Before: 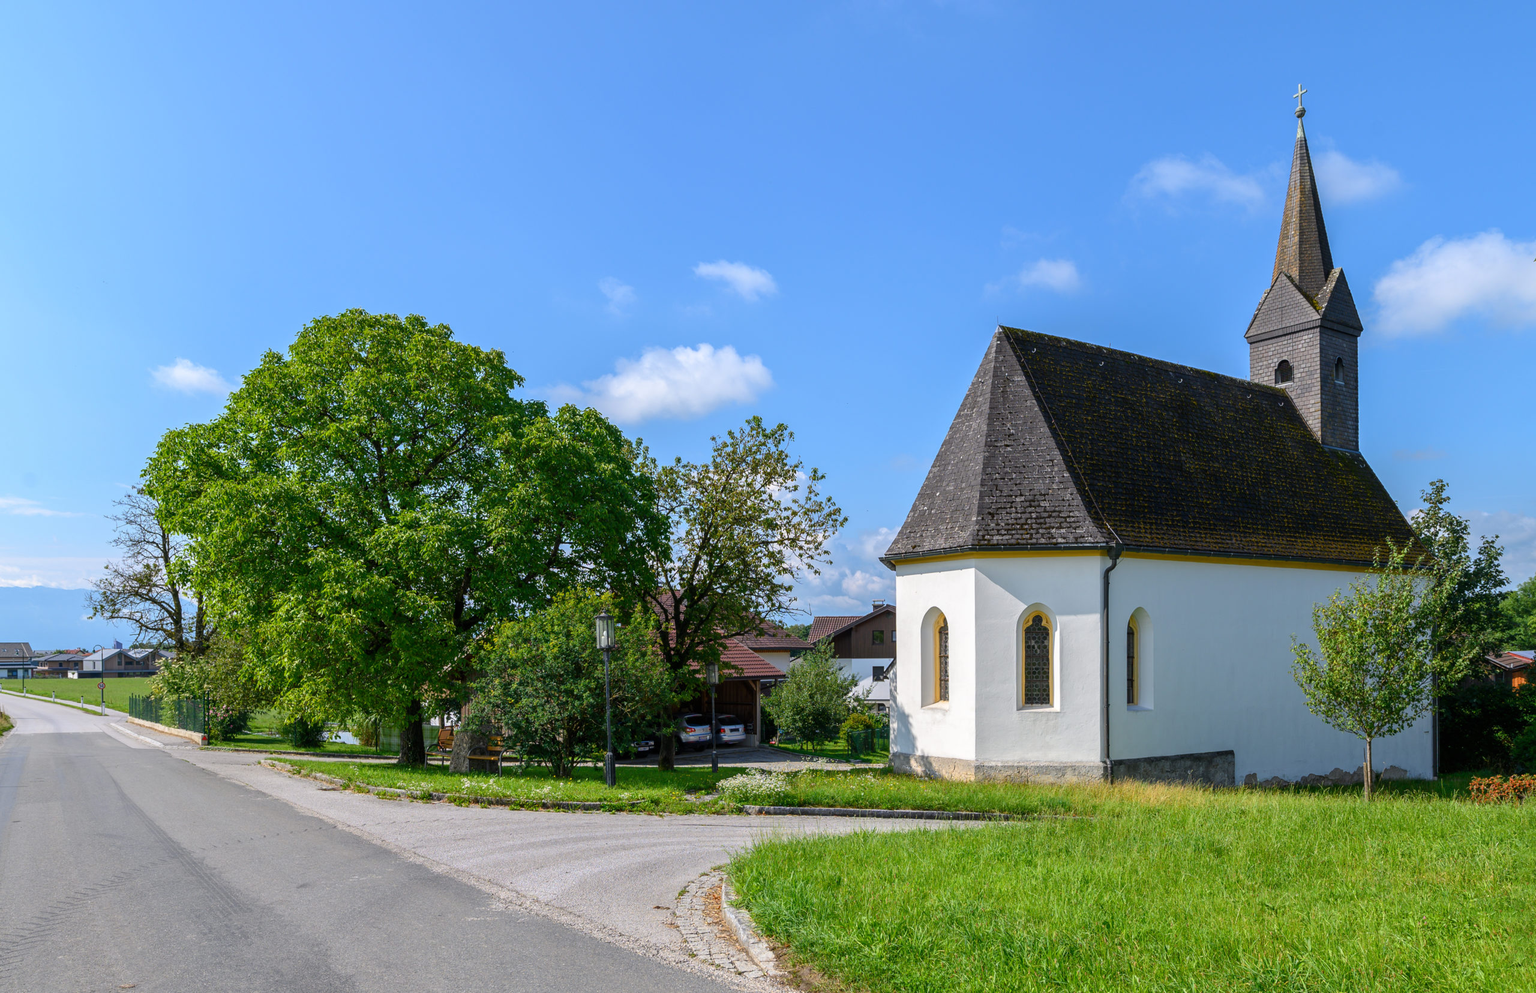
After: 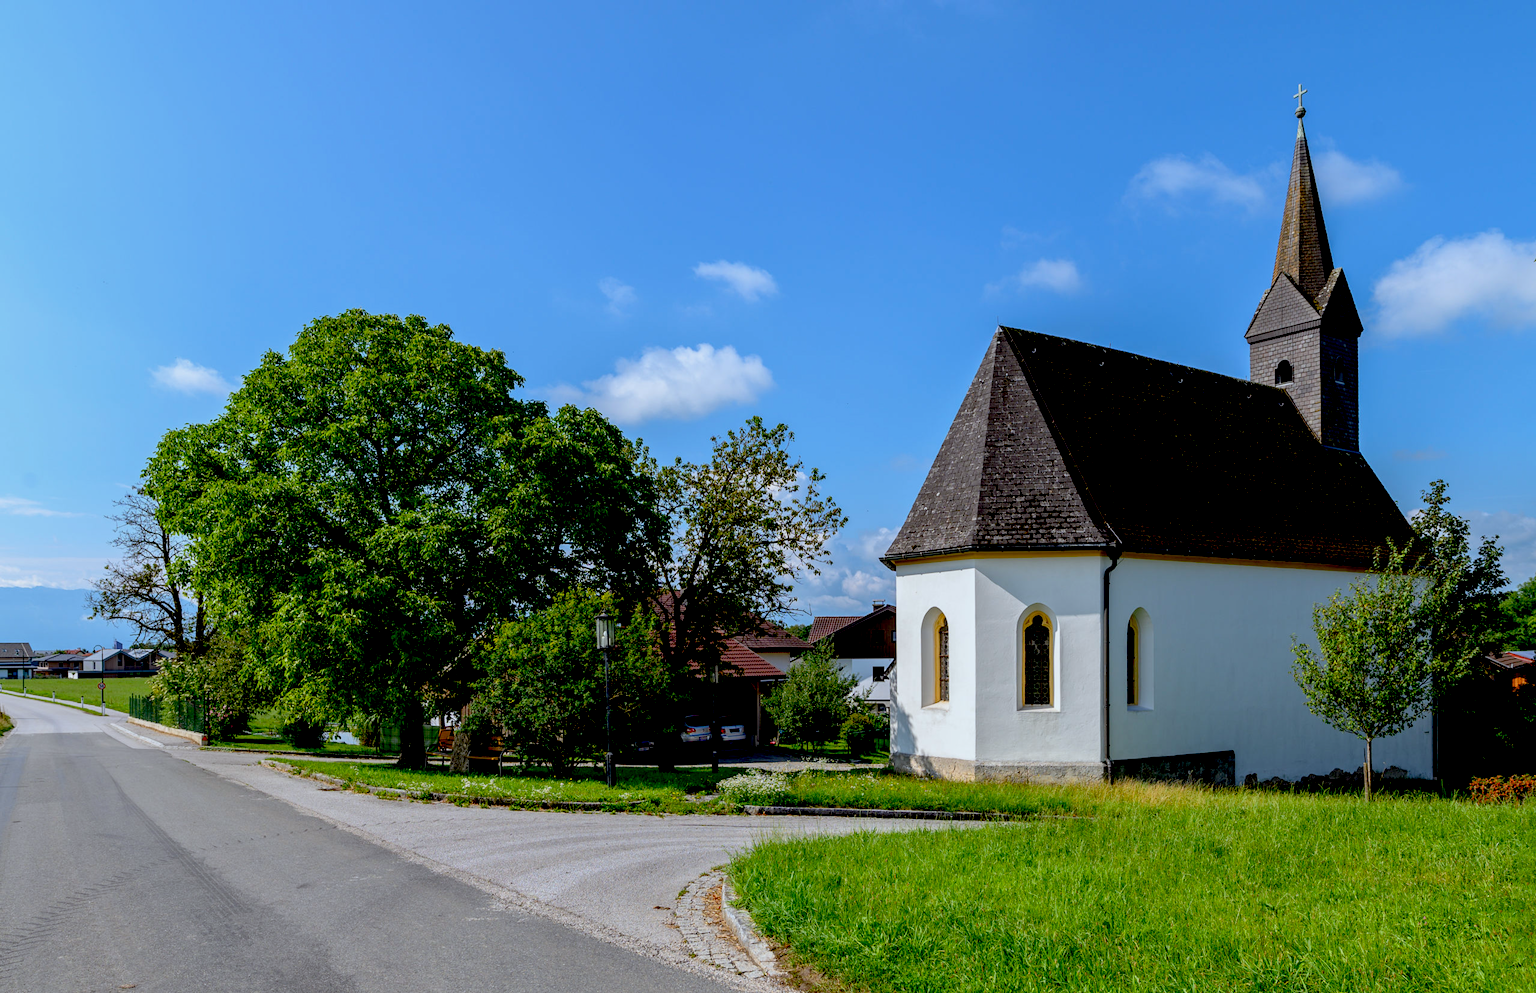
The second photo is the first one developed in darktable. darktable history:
exposure: black level correction 0.044, exposure -0.231 EV, compensate highlight preservation false
color correction: highlights a* -3.38, highlights b* -6.32, shadows a* 3.05, shadows b* 5.65
